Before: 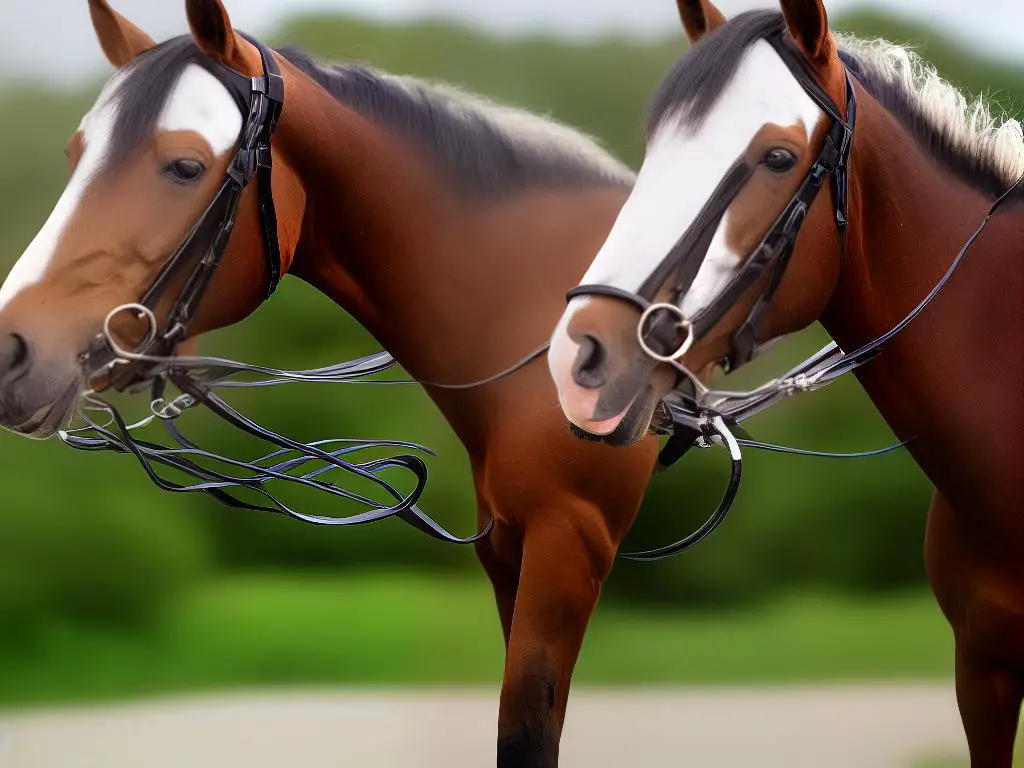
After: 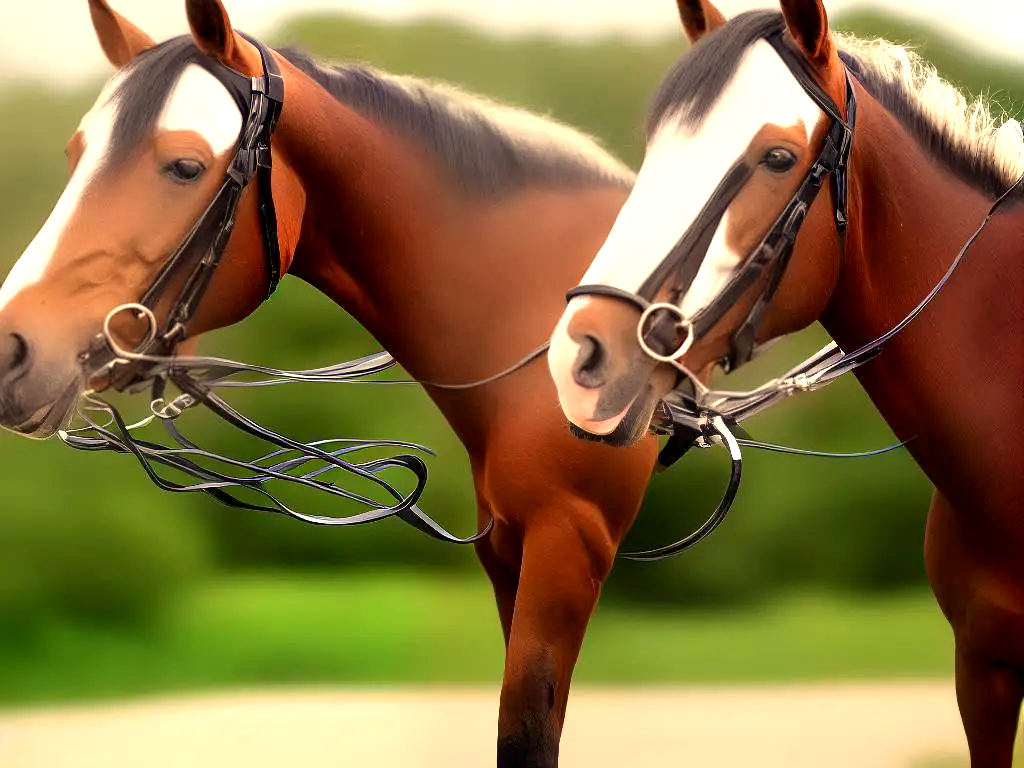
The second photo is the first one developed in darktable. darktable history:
white balance: red 1.123, blue 0.83
tone equalizer: on, module defaults
exposure: black level correction 0.001, exposure 0.675 EV, compensate highlight preservation false
